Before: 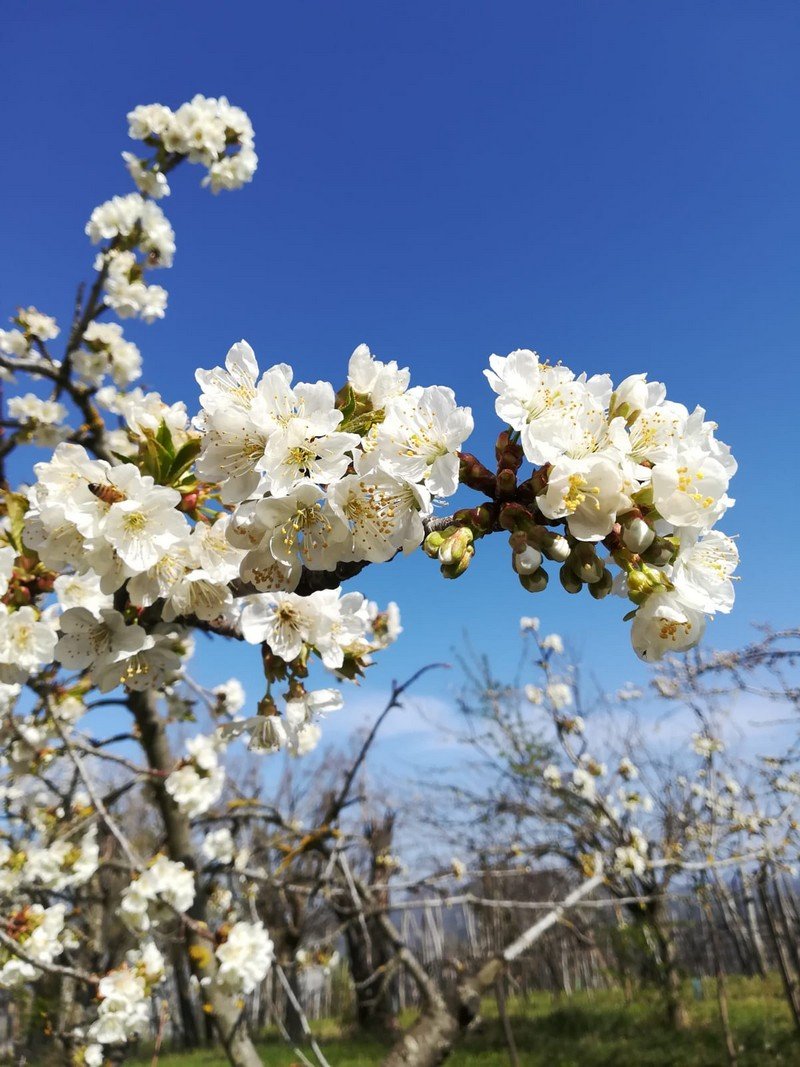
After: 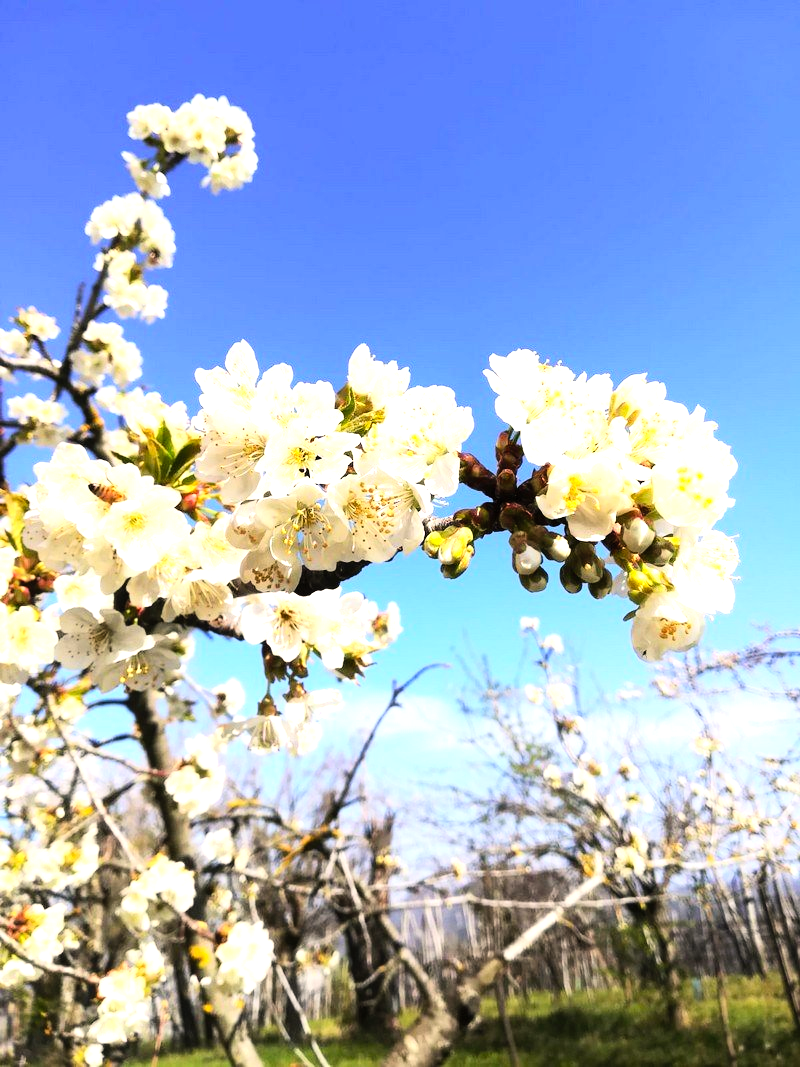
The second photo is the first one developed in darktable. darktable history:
contrast brightness saturation: contrast 0.2, brightness 0.17, saturation 0.222
tone equalizer: -8 EV -1.12 EV, -7 EV -0.974 EV, -6 EV -0.844 EV, -5 EV -0.603 EV, -3 EV 0.572 EV, -2 EV 0.875 EV, -1 EV 1 EV, +0 EV 1.06 EV, mask exposure compensation -0.496 EV
color correction: highlights a* 3.74, highlights b* 5.14
